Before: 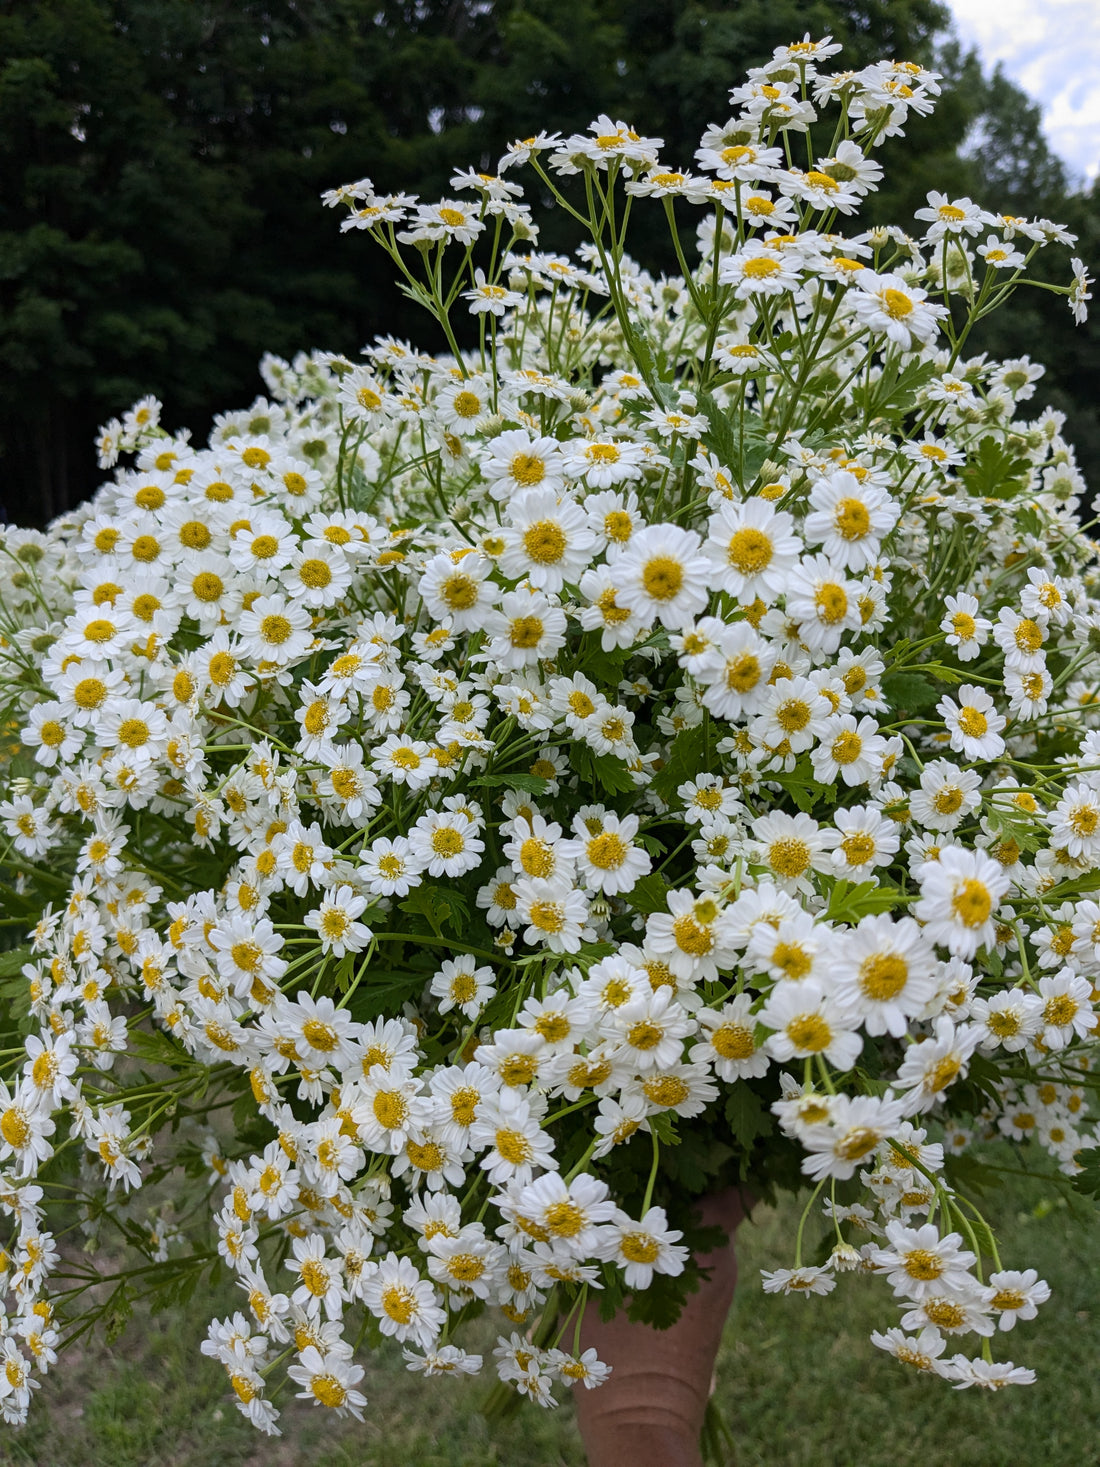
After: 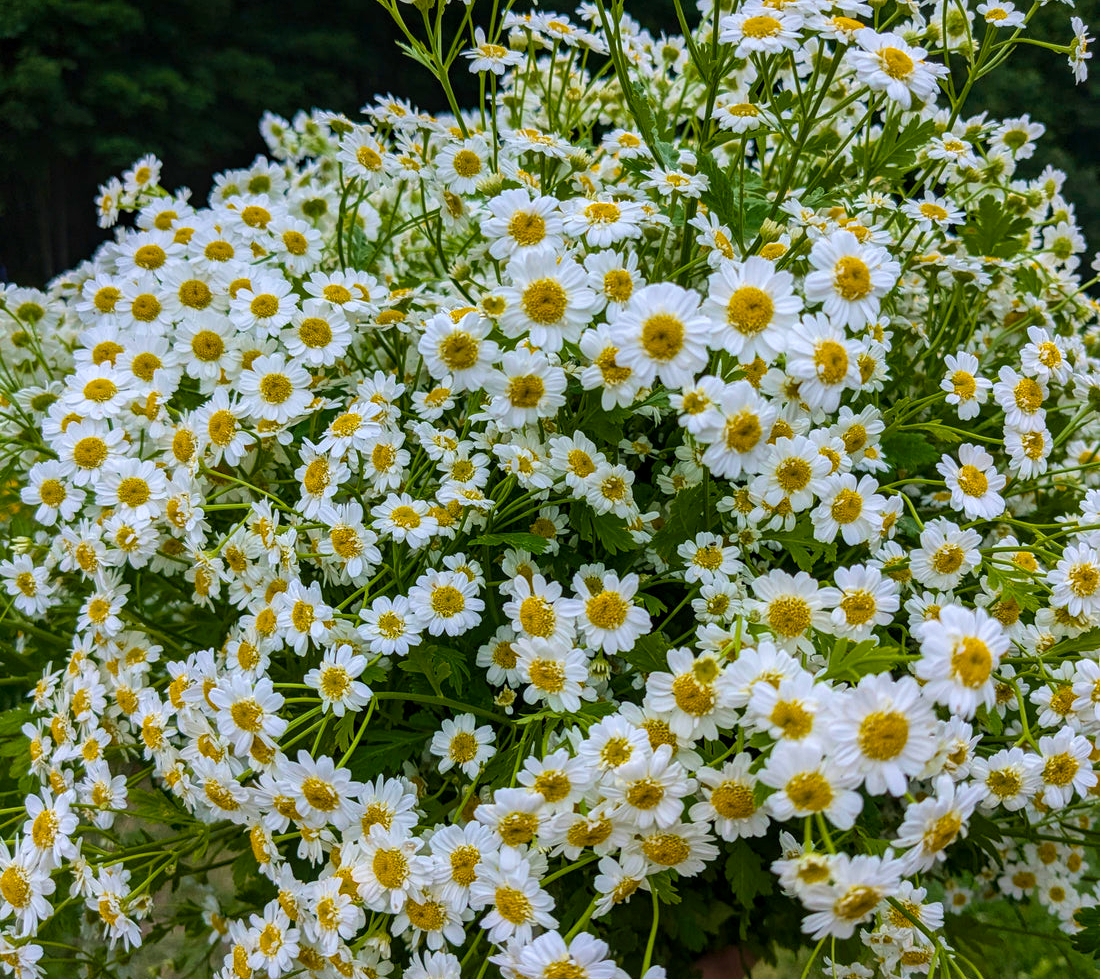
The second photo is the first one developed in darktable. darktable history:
color balance rgb: shadows lift › chroma 2.027%, shadows lift › hue 136.65°, power › hue 173.8°, perceptual saturation grading › global saturation 30.623%, global vibrance 39.232%
crop: top 16.467%, bottom 16.751%
velvia: on, module defaults
local contrast: on, module defaults
